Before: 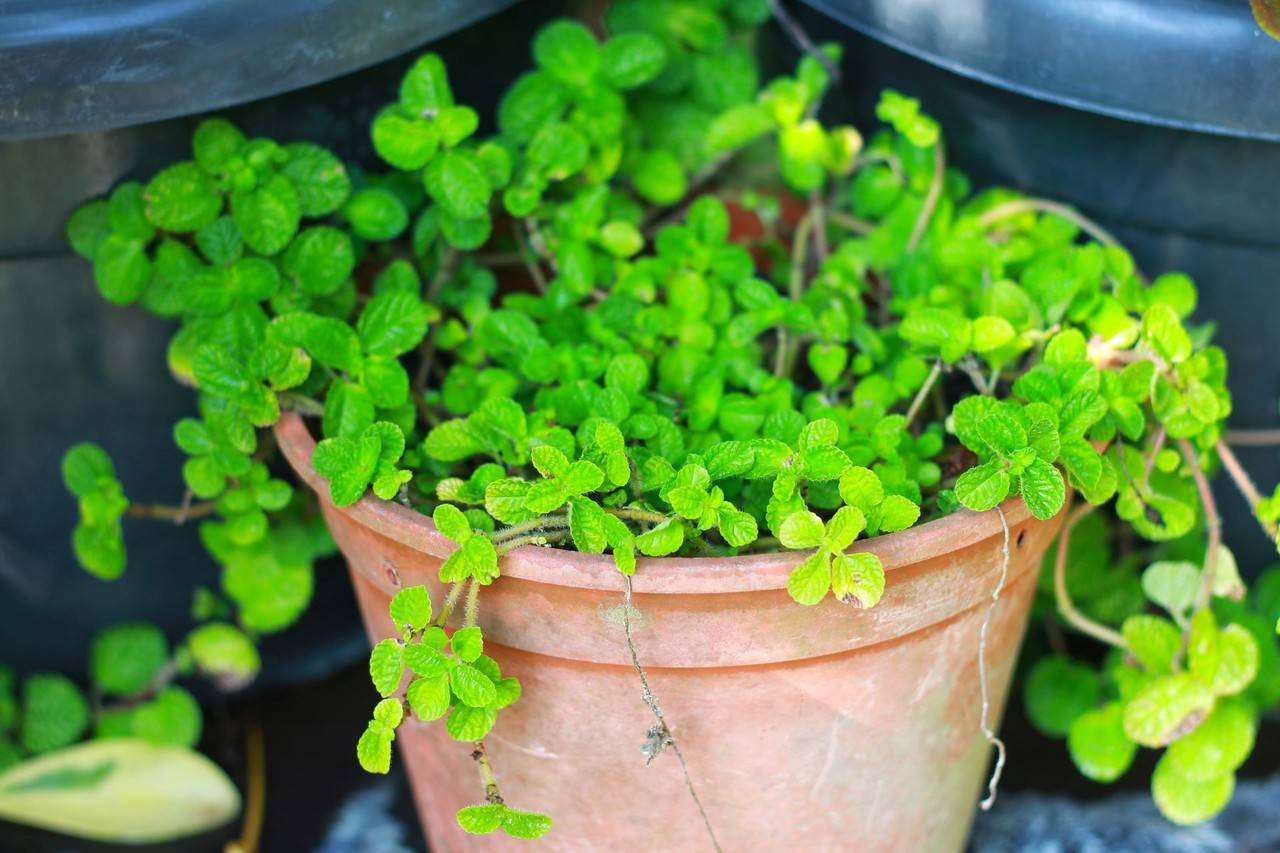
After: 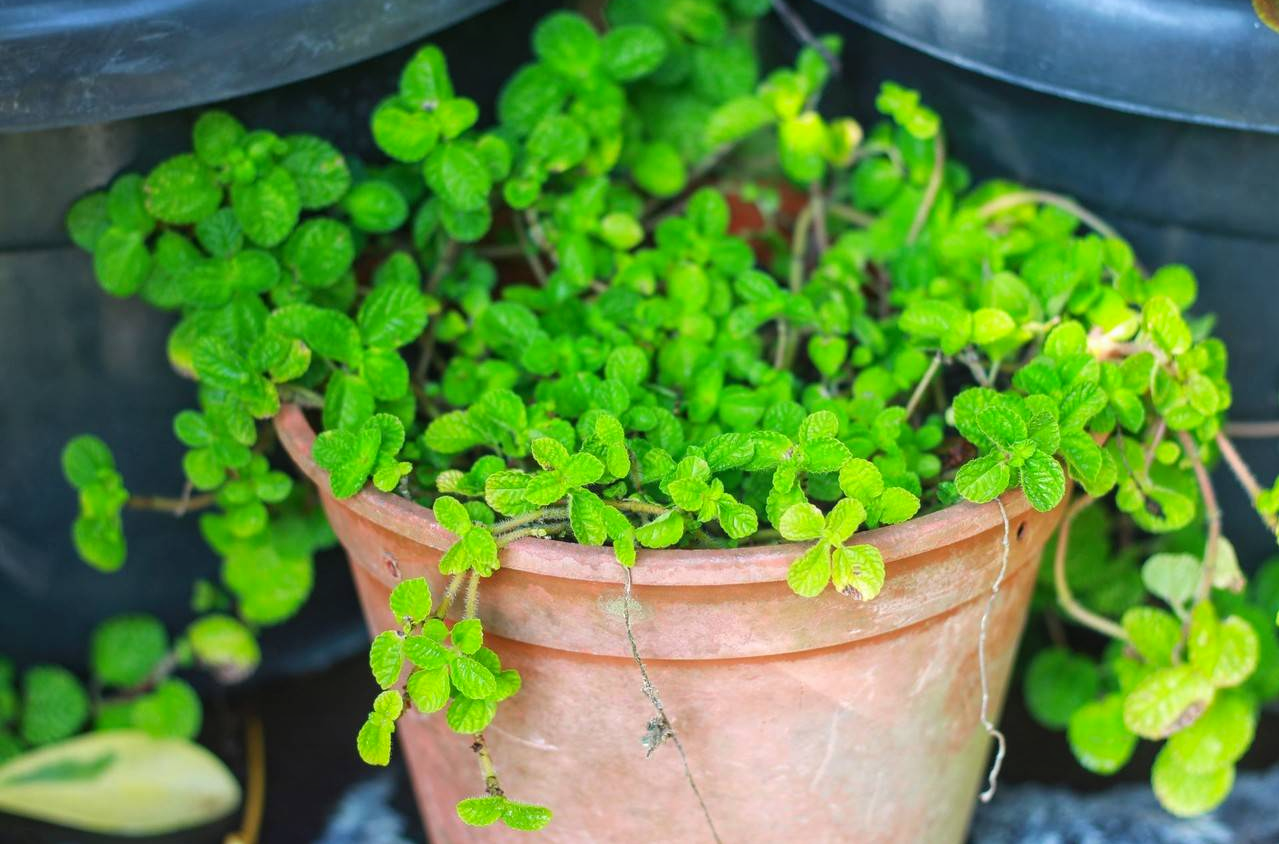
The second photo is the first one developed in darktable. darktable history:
local contrast: detail 110%
crop: top 1.049%, right 0.001%
